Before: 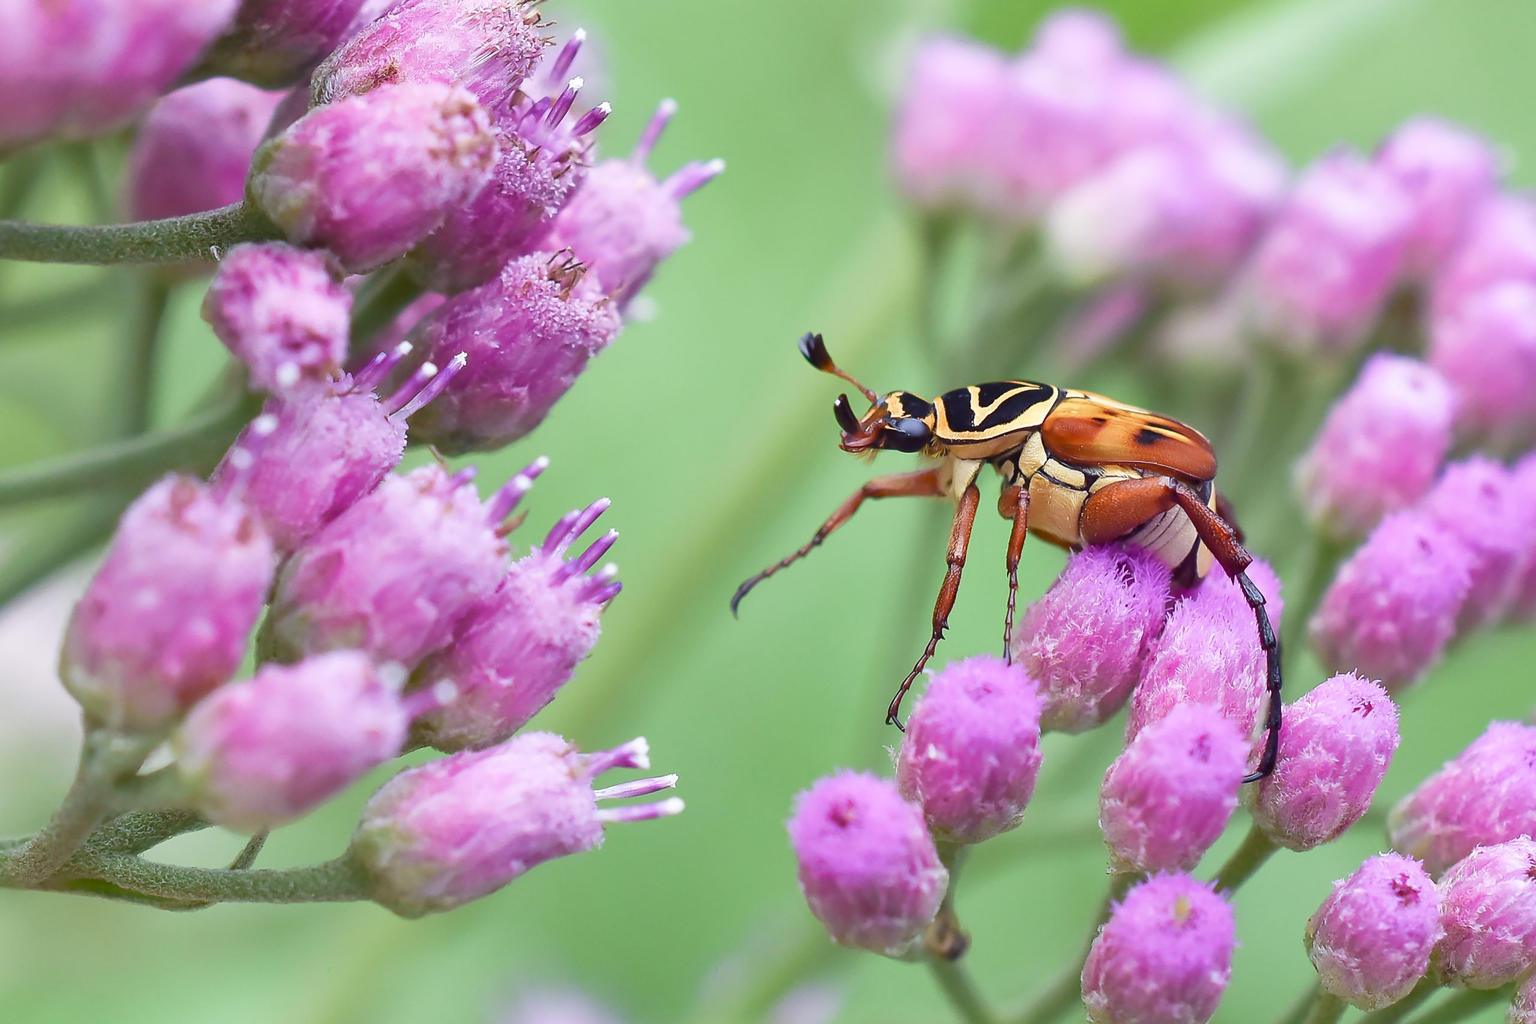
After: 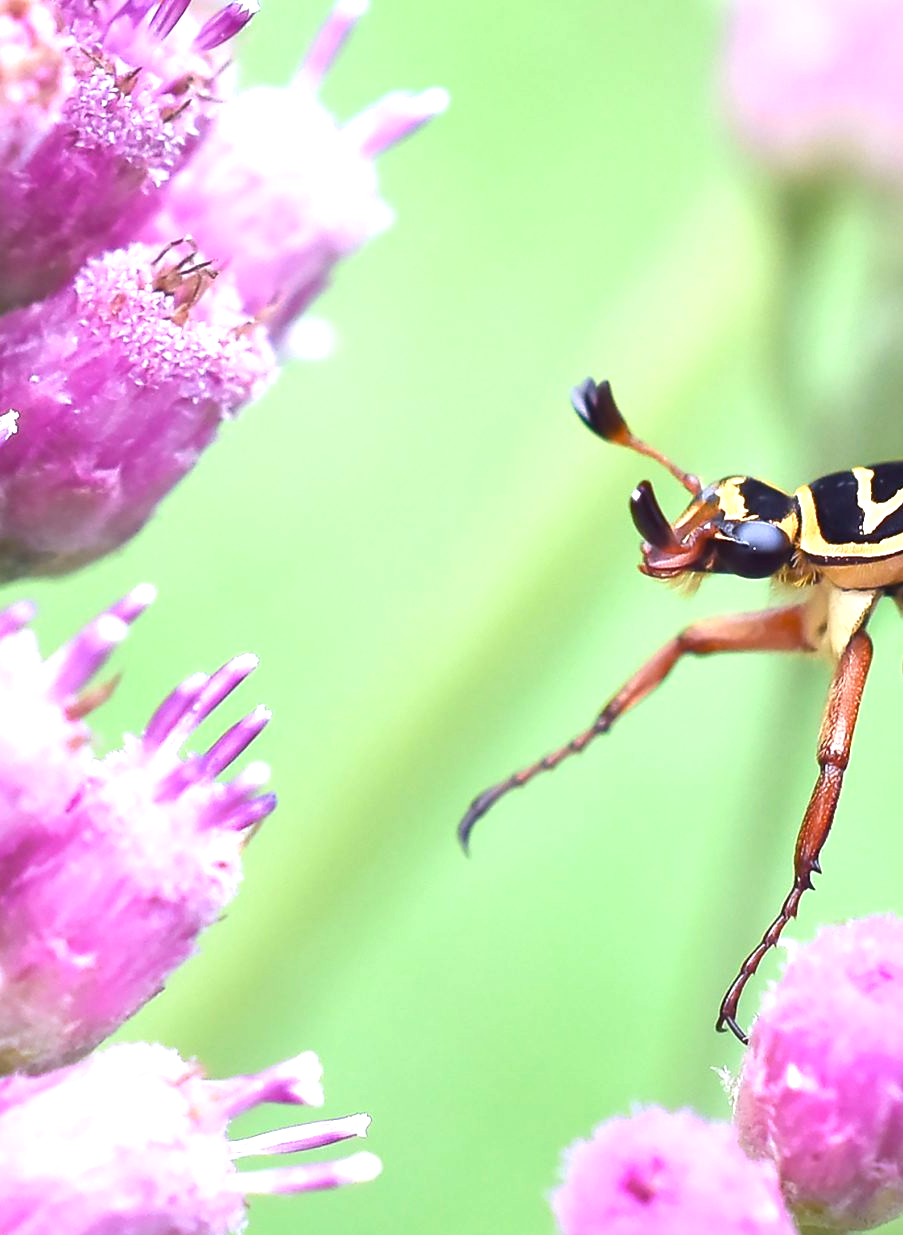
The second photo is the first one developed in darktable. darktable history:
crop and rotate: left 29.699%, top 10.316%, right 35.01%, bottom 17.33%
tone equalizer: -8 EV -0.428 EV, -7 EV -0.376 EV, -6 EV -0.338 EV, -5 EV -0.222 EV, -3 EV 0.223 EV, -2 EV 0.32 EV, -1 EV 0.387 EV, +0 EV 0.41 EV
exposure: exposure 0.506 EV, compensate highlight preservation false
